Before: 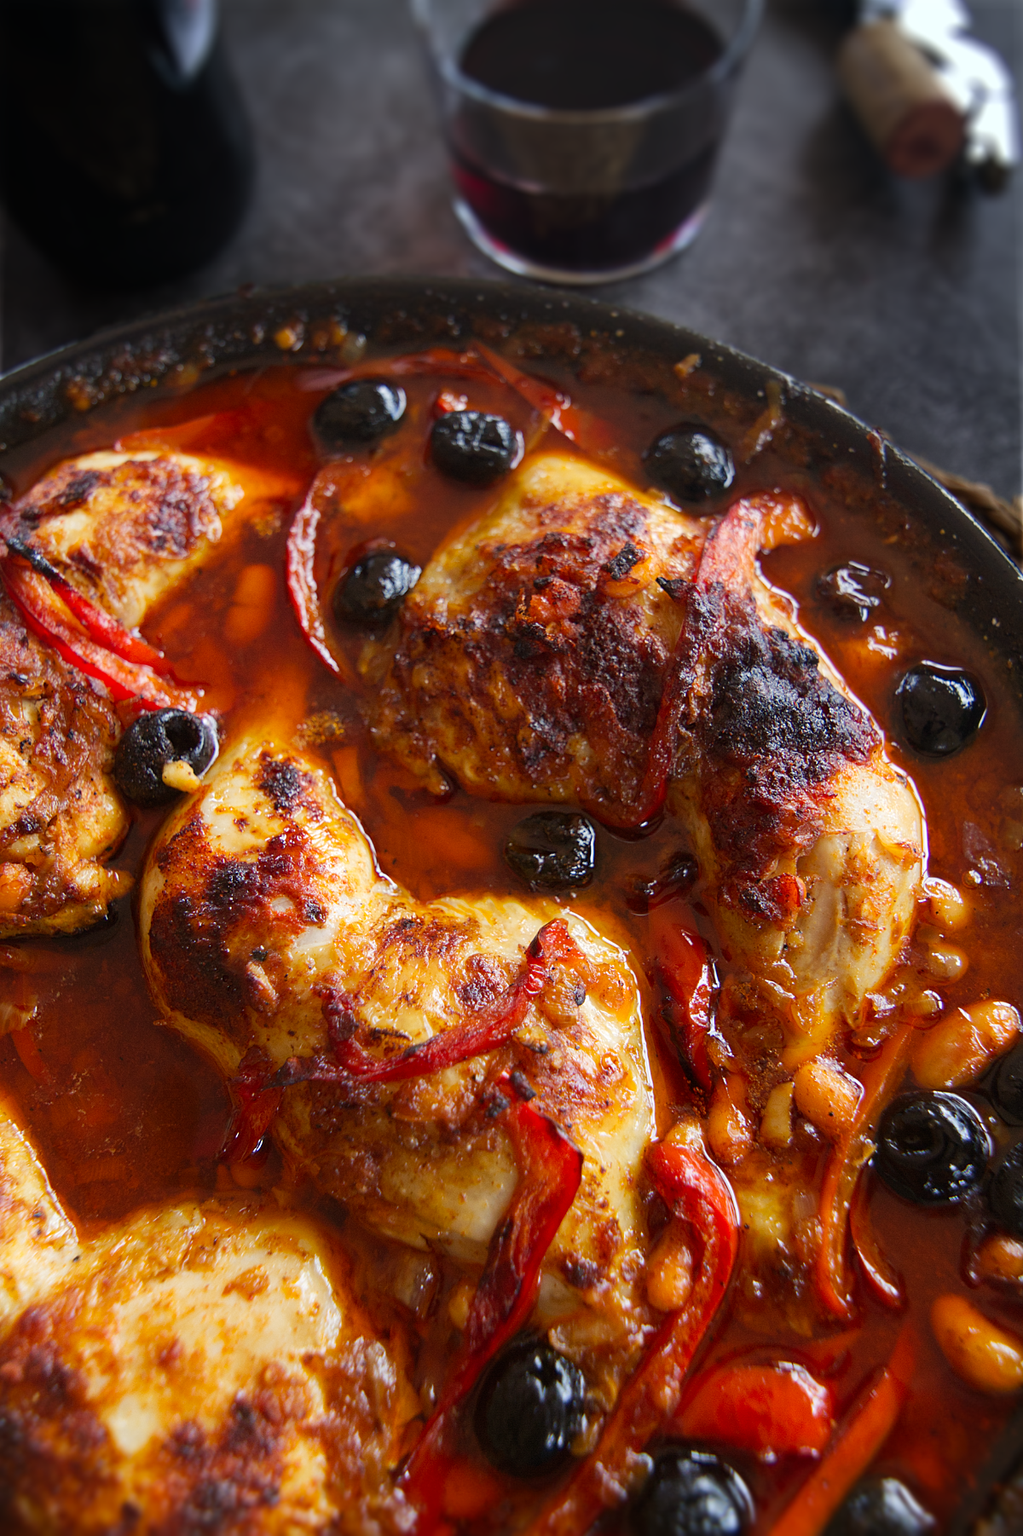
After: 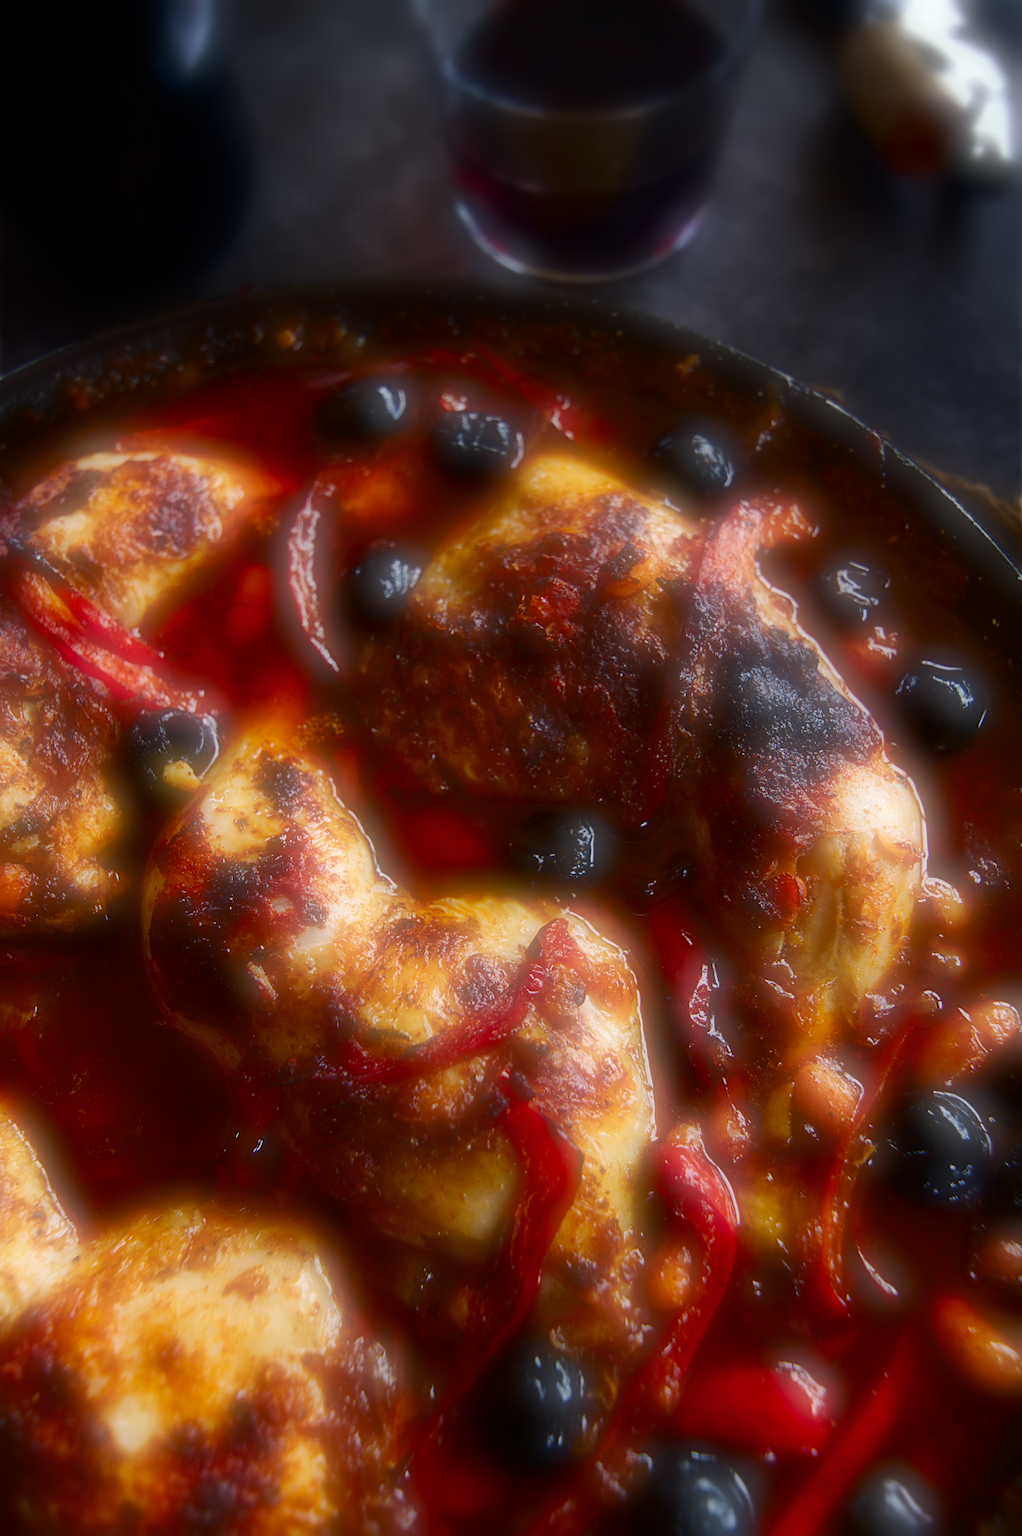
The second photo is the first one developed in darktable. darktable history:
soften: on, module defaults
contrast brightness saturation: contrast 0.13, brightness -0.24, saturation 0.14
exposure: compensate highlight preservation false
